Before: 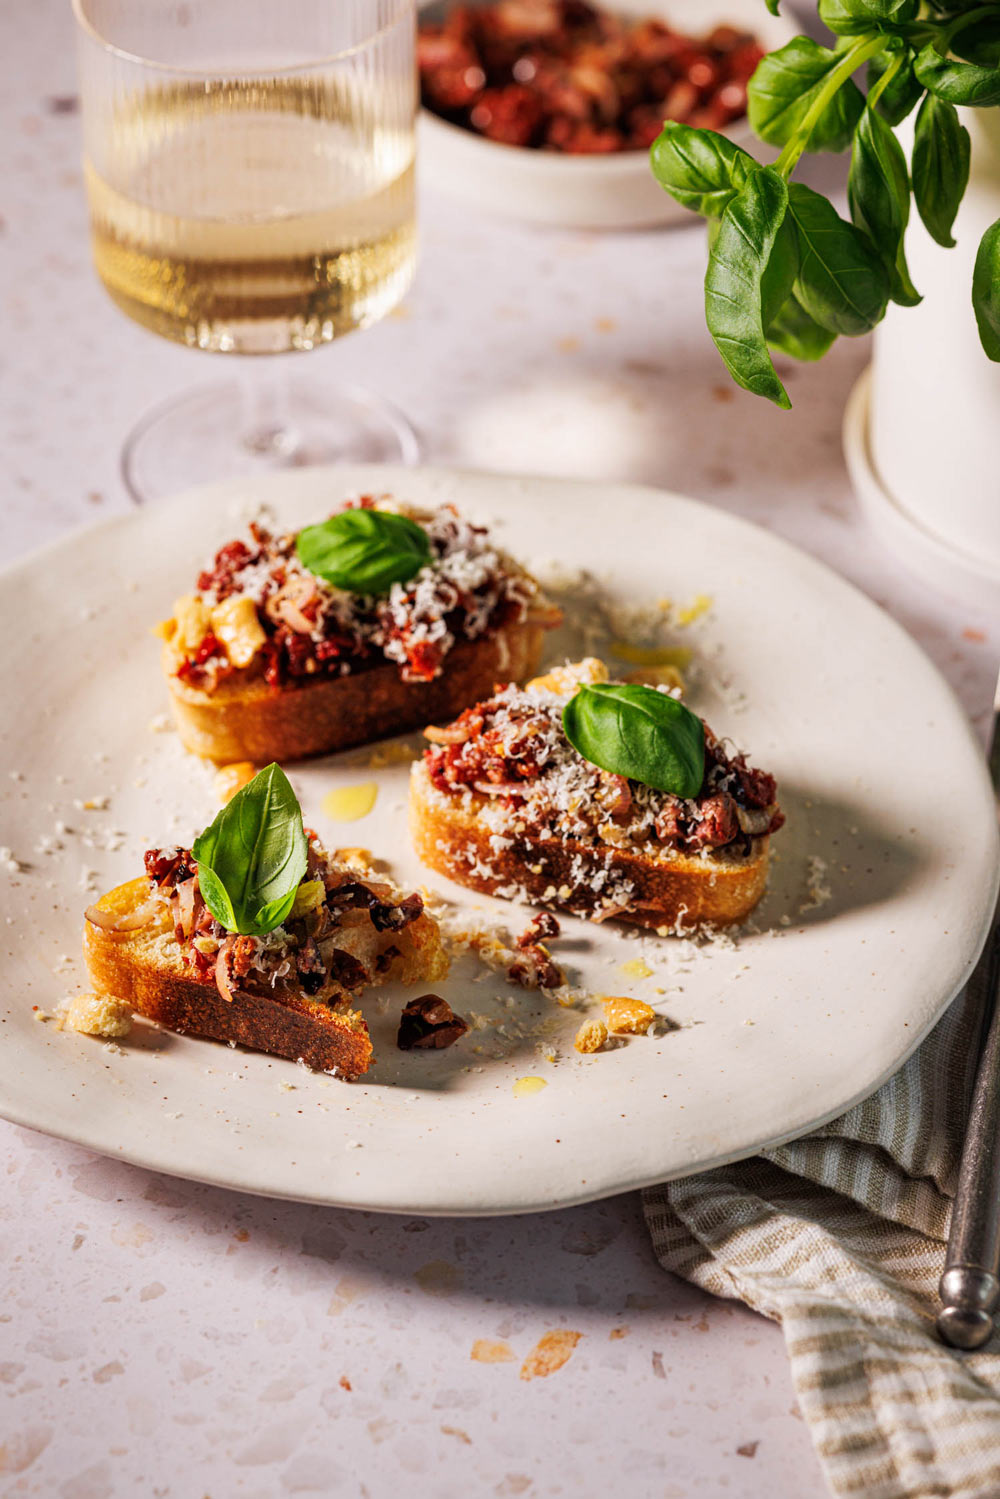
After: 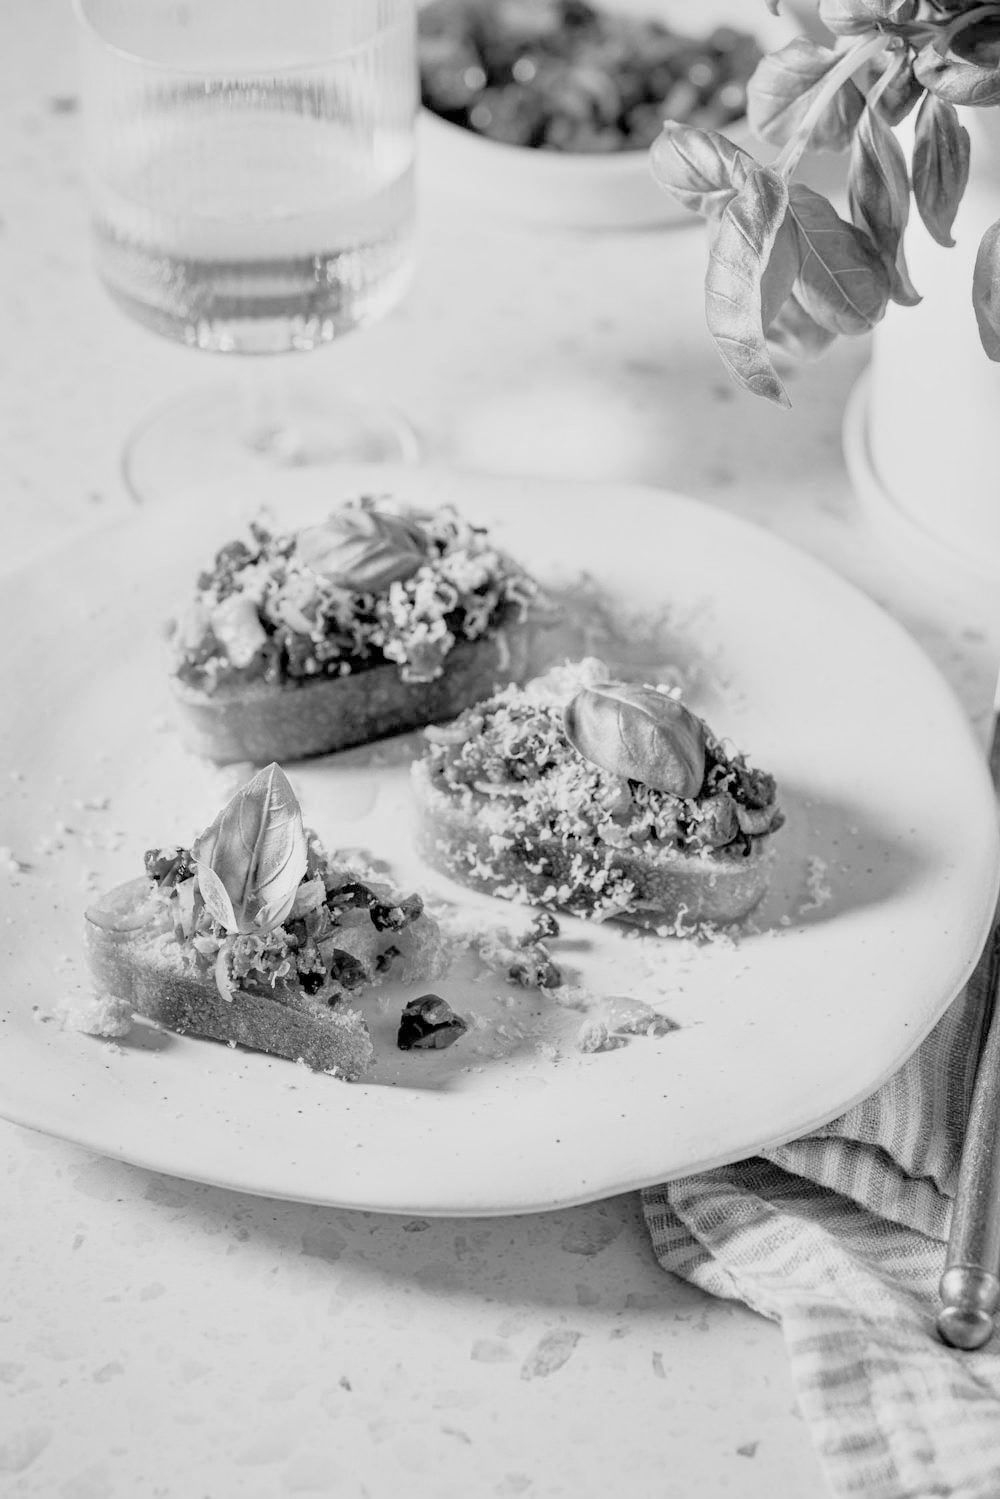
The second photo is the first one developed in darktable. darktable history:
filmic rgb: middle gray luminance 3.44%, black relative exposure -5.92 EV, white relative exposure 6.33 EV, threshold 6 EV, dynamic range scaling 22.4%, target black luminance 0%, hardness 2.33, latitude 45.85%, contrast 0.78, highlights saturation mix 100%, shadows ↔ highlights balance 0.033%, add noise in highlights 0, preserve chrominance max RGB, color science v3 (2019), use custom middle-gray values true, iterations of high-quality reconstruction 0, contrast in highlights soft, enable highlight reconstruction true
monochrome: a -74.22, b 78.2
